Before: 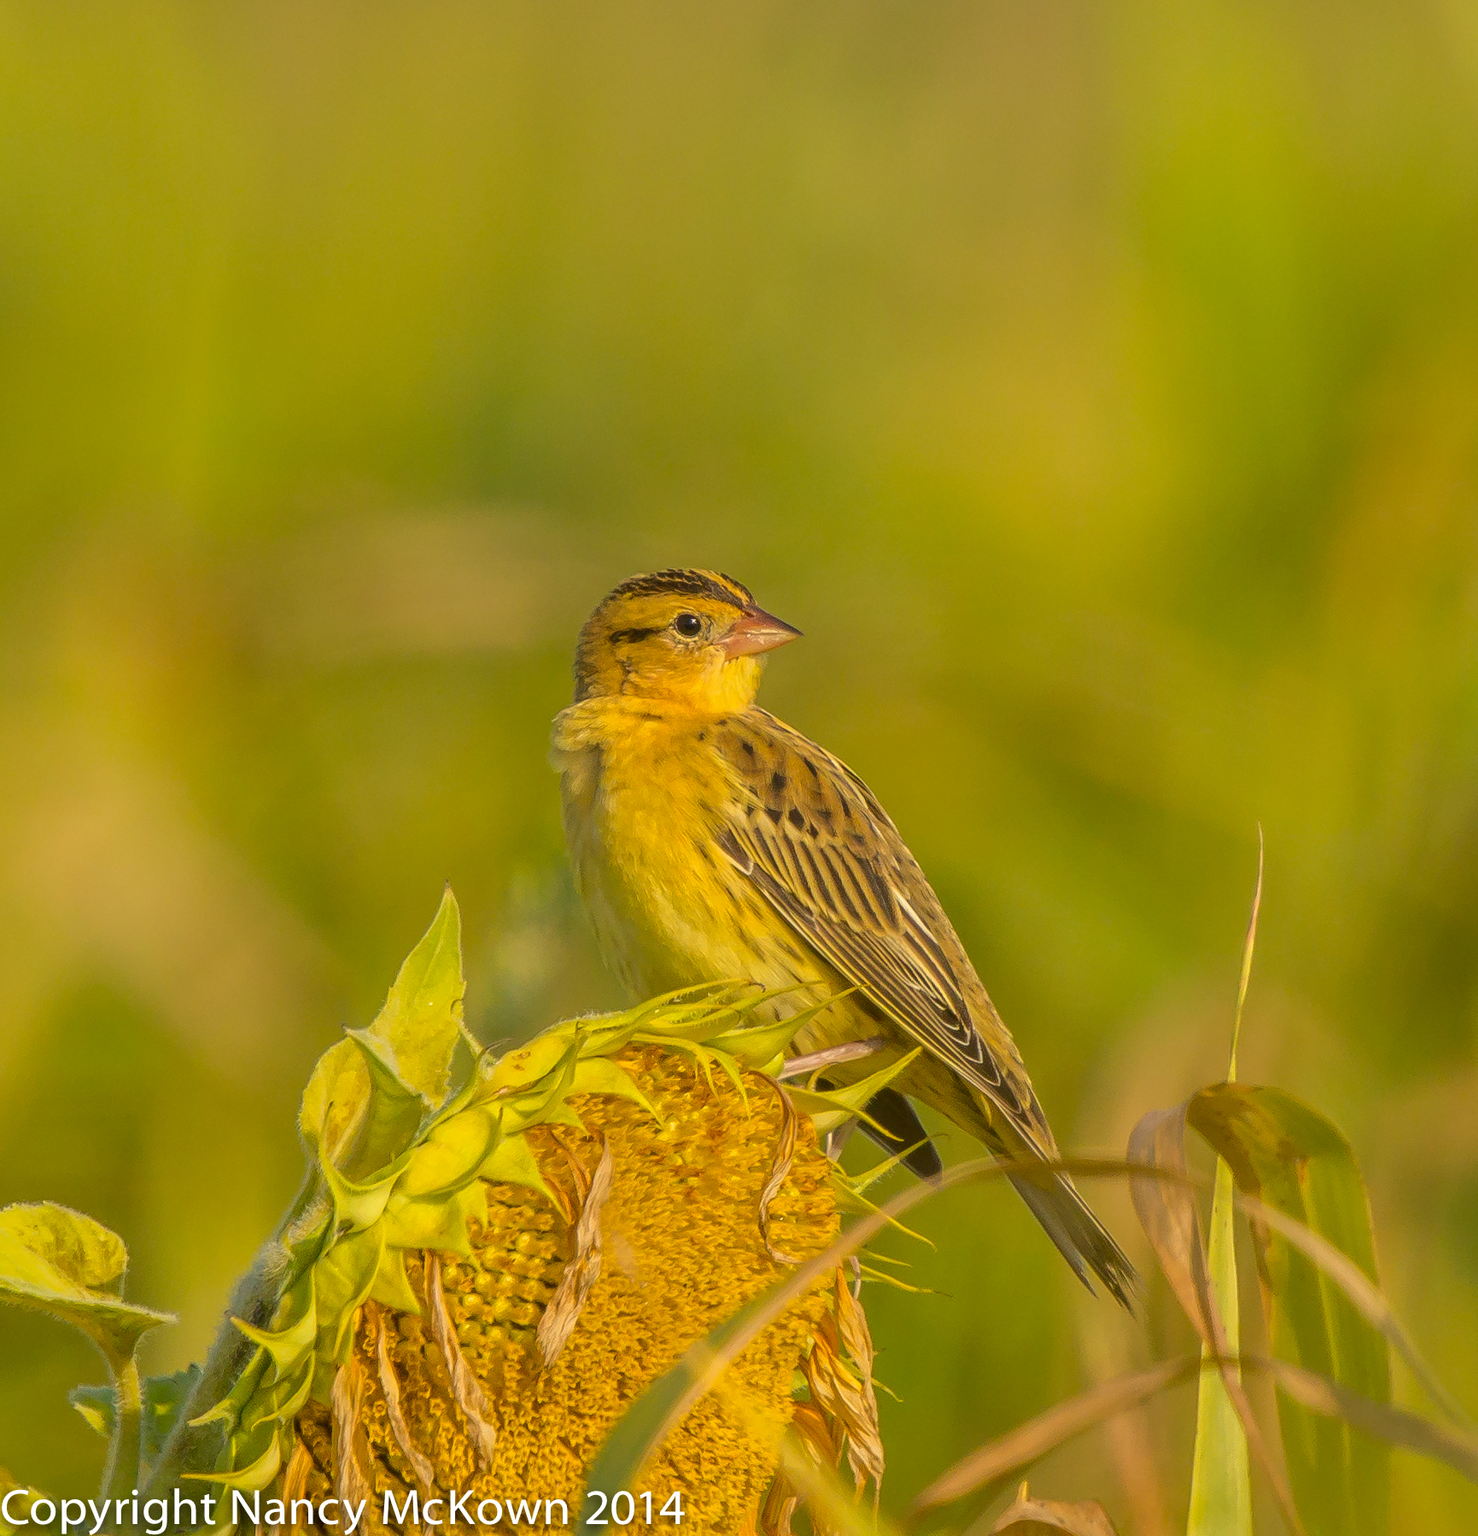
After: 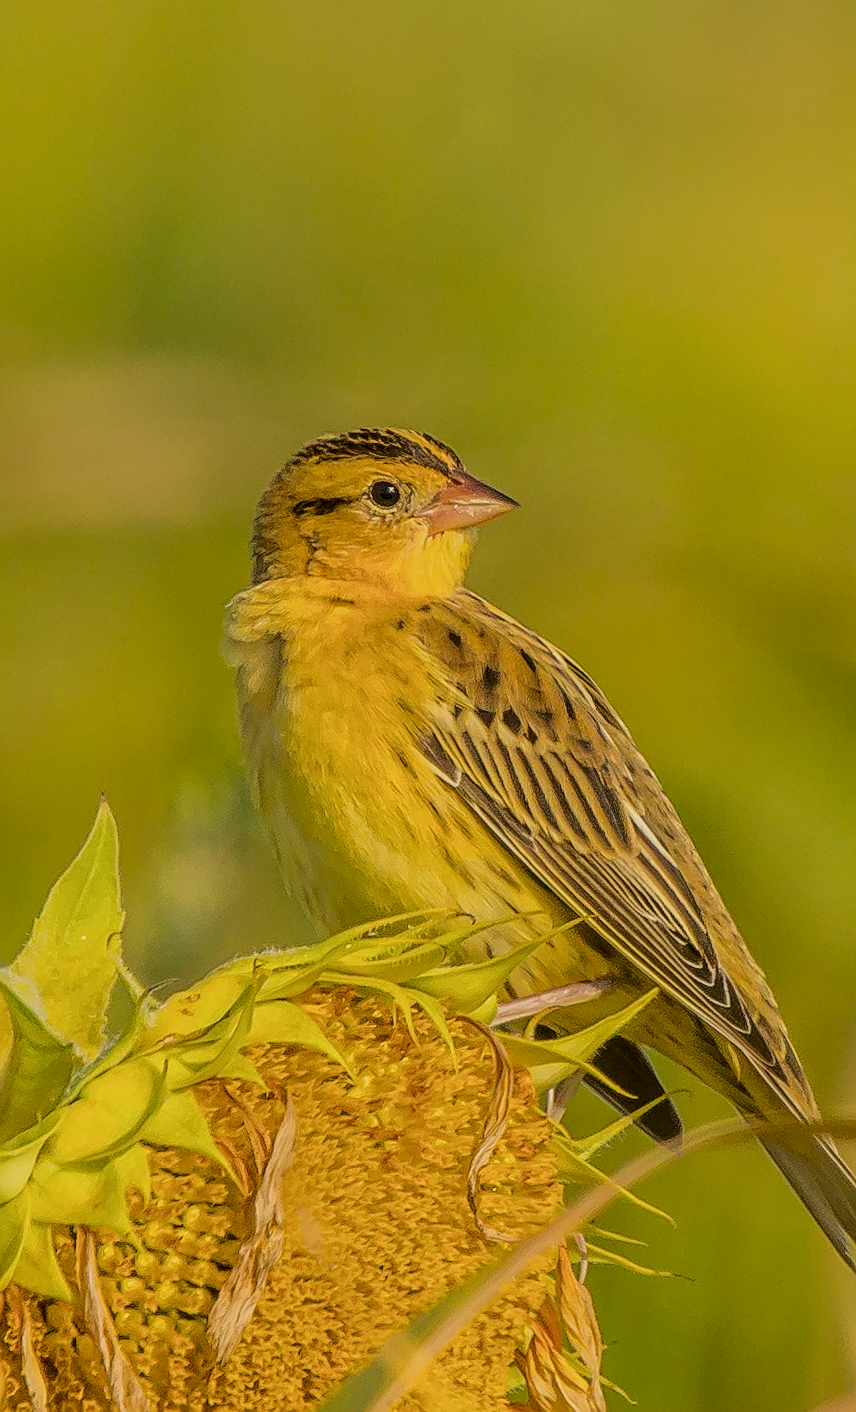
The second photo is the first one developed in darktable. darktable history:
sharpen: on, module defaults
local contrast: on, module defaults
crop and rotate: angle 0.02°, left 24.353%, top 13.219%, right 26.156%, bottom 8.224%
filmic rgb: black relative exposure -7.65 EV, white relative exposure 4.56 EV, hardness 3.61
